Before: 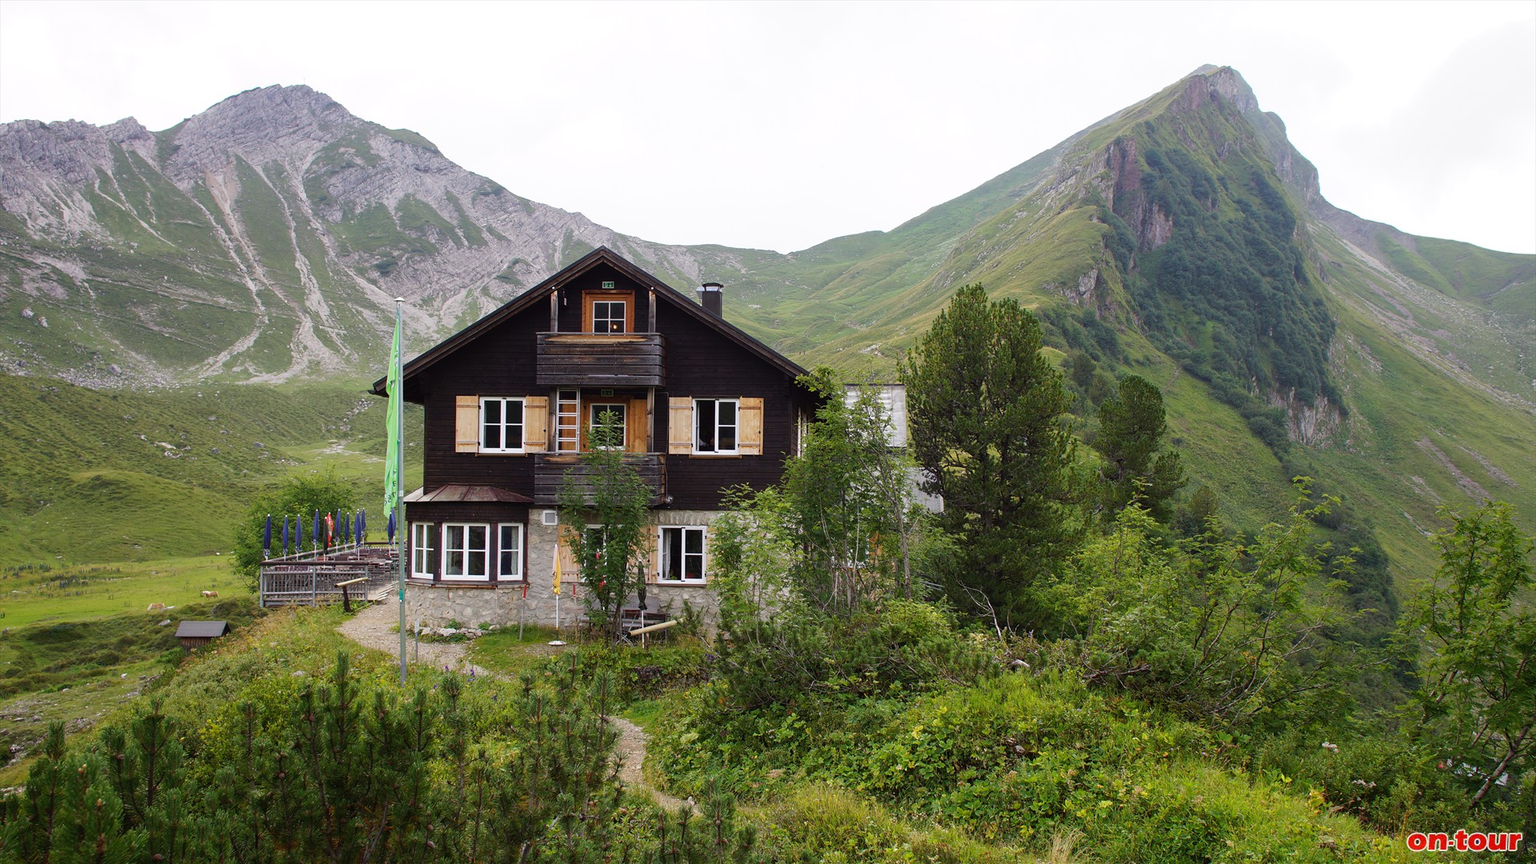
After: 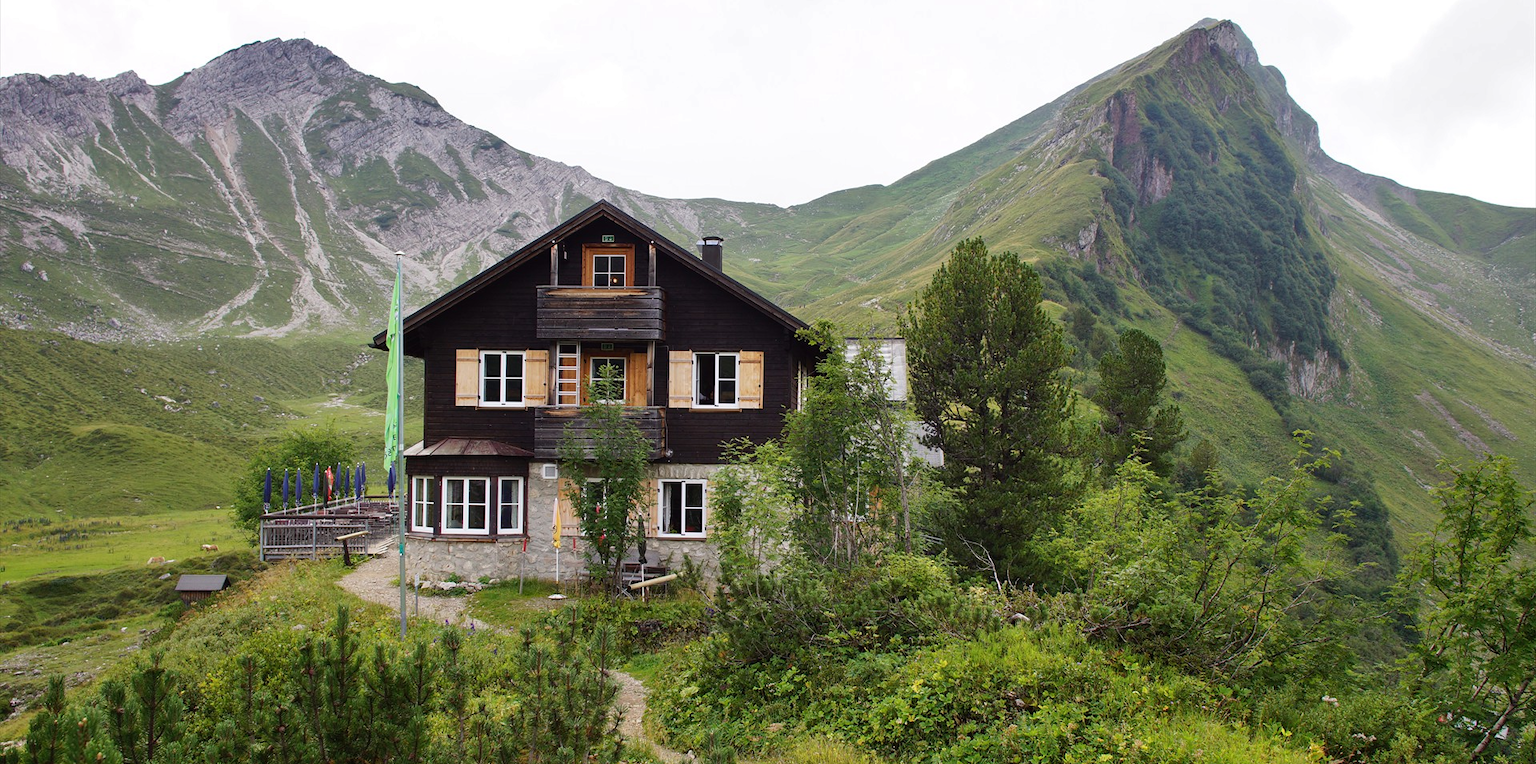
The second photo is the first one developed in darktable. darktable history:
crop and rotate: top 5.509%, bottom 5.951%
shadows and highlights: low approximation 0.01, soften with gaussian
contrast brightness saturation: contrast 0.072
